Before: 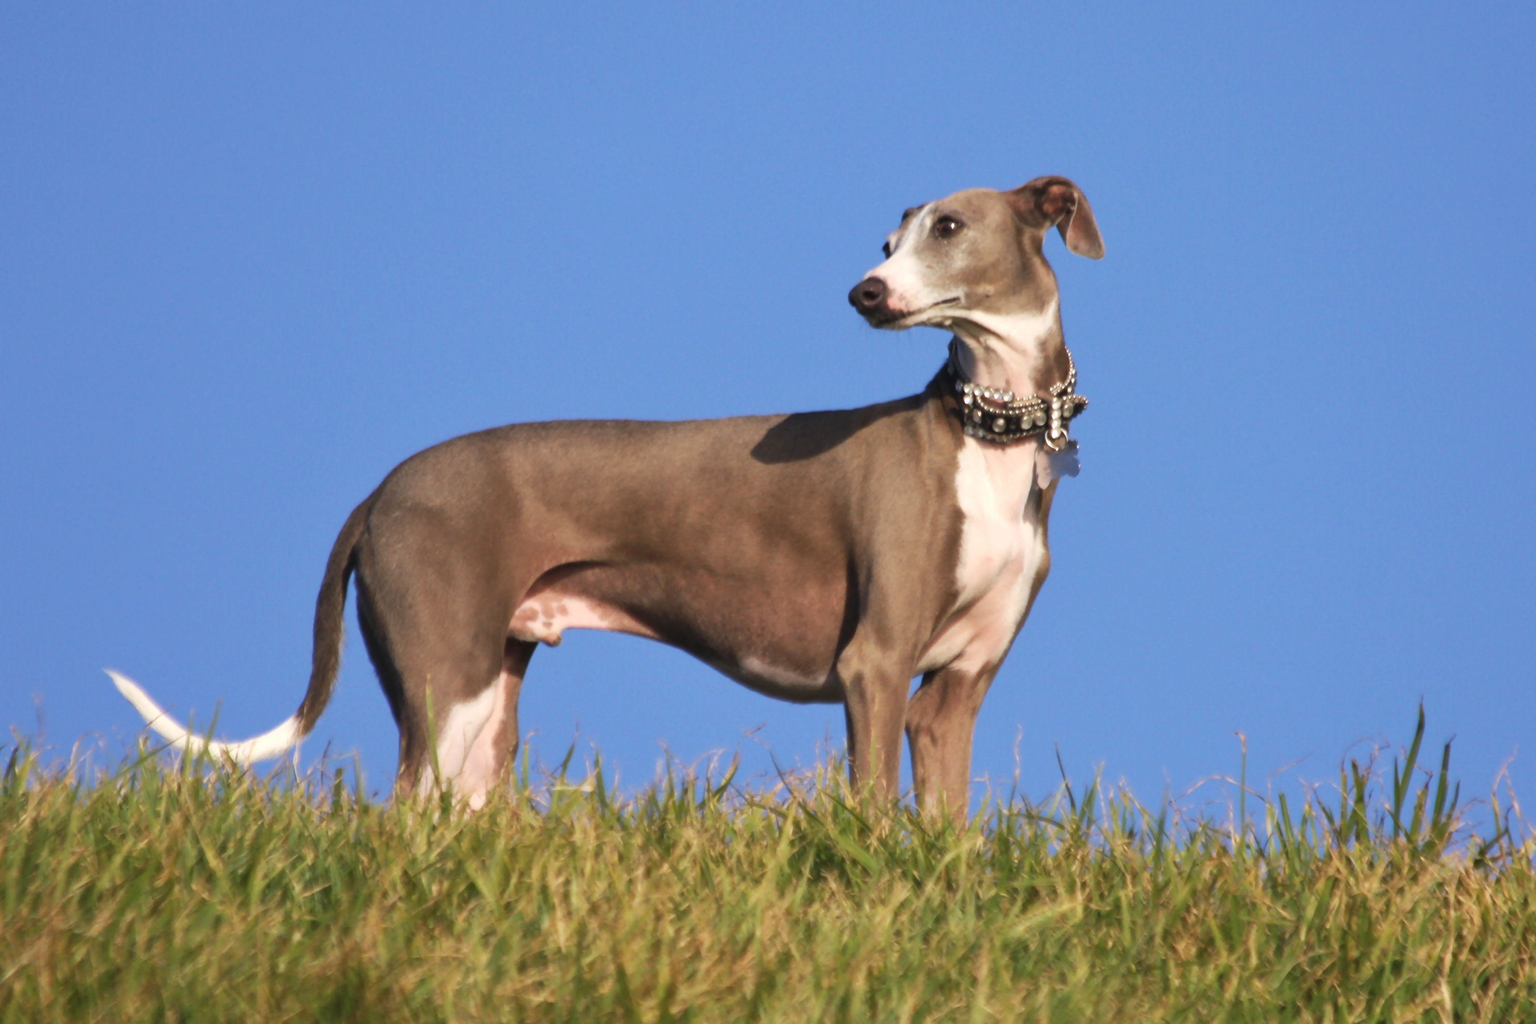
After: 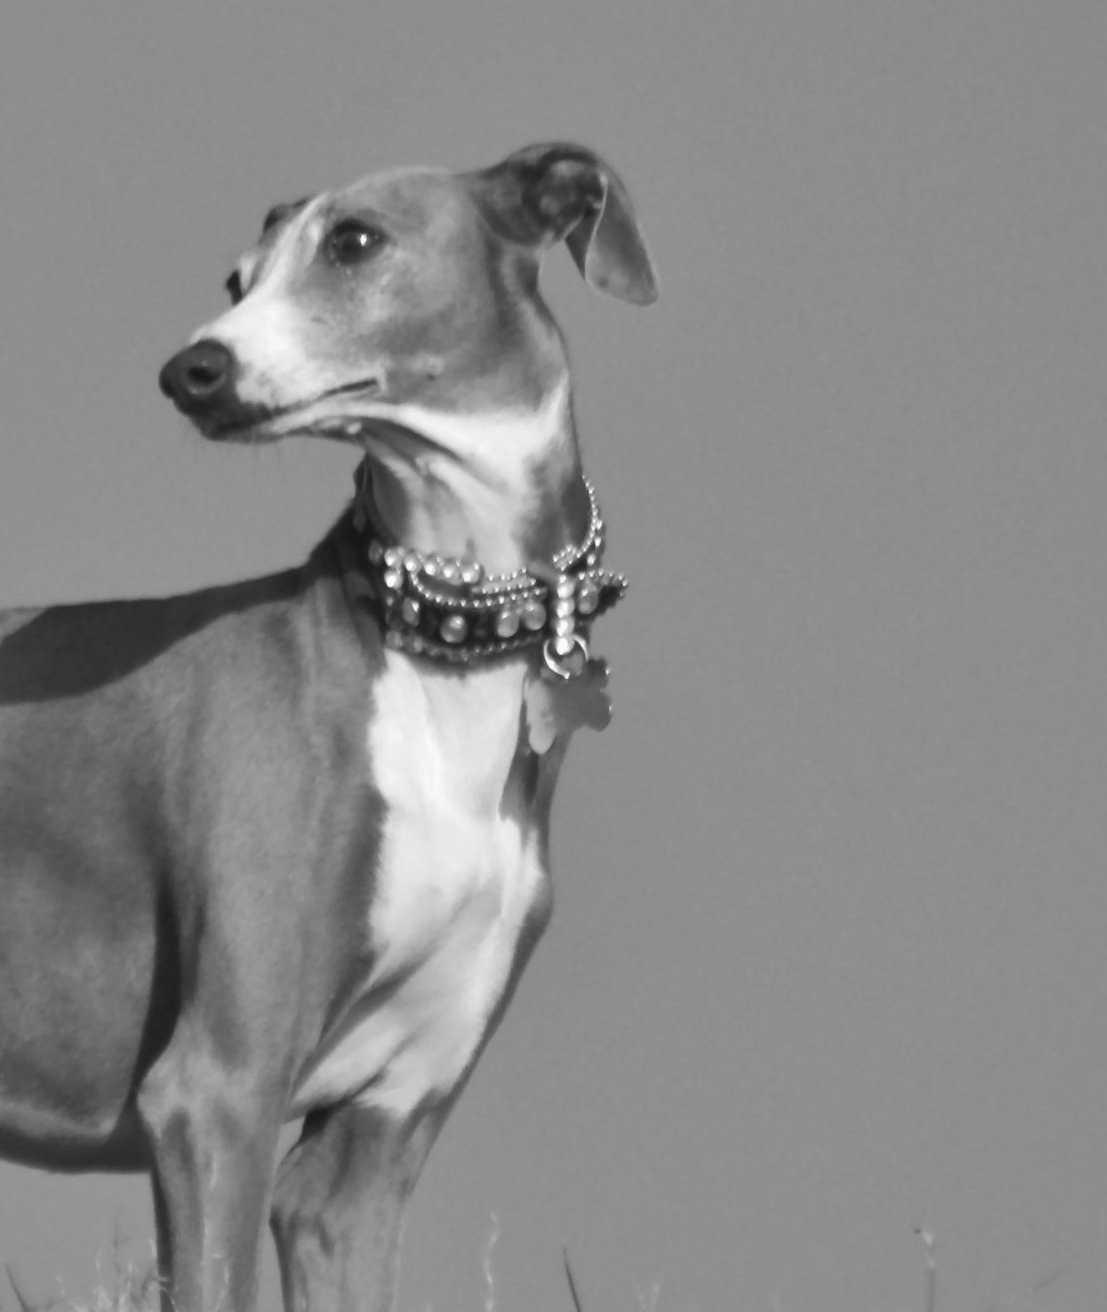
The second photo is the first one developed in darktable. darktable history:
white balance: red 0.982, blue 1.018
crop and rotate: left 49.936%, top 10.094%, right 13.136%, bottom 24.256%
monochrome: on, module defaults
shadows and highlights: on, module defaults
